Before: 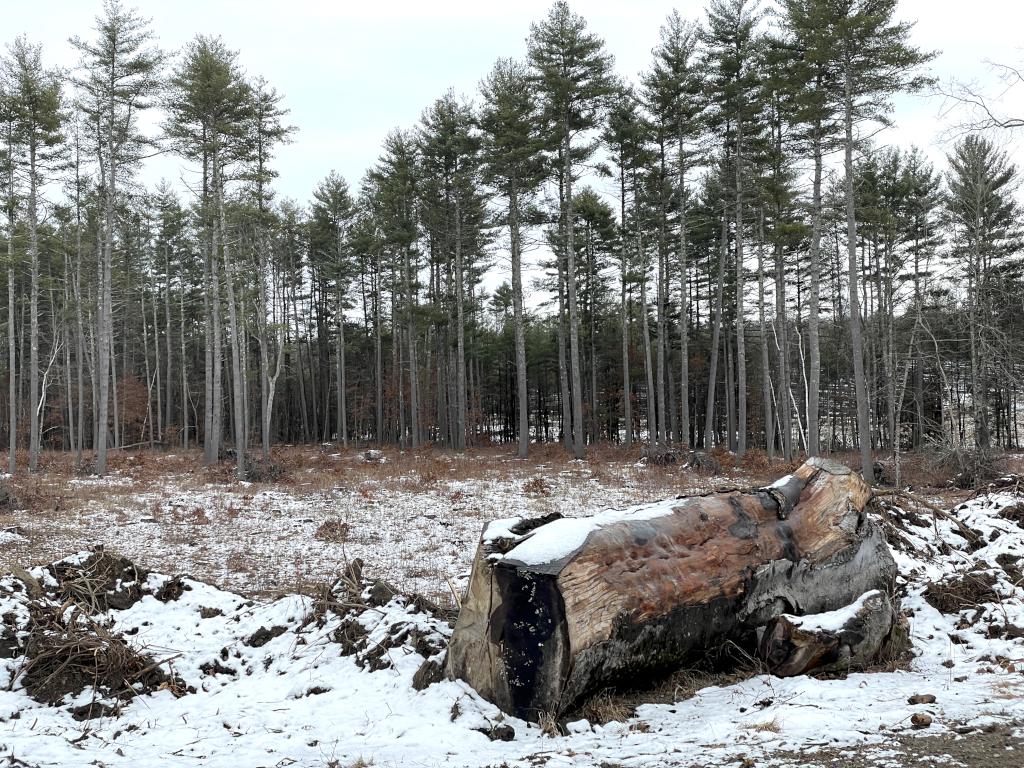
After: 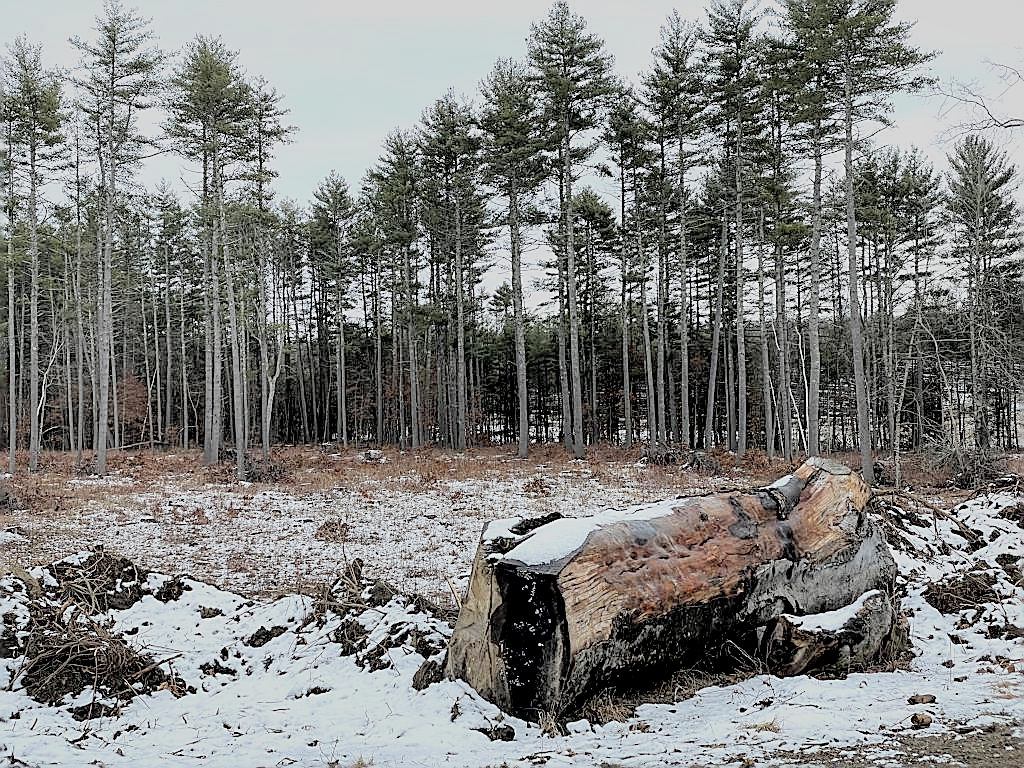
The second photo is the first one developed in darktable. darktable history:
sharpen: radius 1.4, amount 1.25, threshold 0.7
local contrast: highlights 100%, shadows 100%, detail 120%, midtone range 0.2
exposure: black level correction 0.001, exposure 0.5 EV, compensate exposure bias true, compensate highlight preservation false
filmic rgb: black relative exposure -4.58 EV, white relative exposure 4.8 EV, threshold 3 EV, hardness 2.36, latitude 36.07%, contrast 1.048, highlights saturation mix 1.32%, shadows ↔ highlights balance 1.25%, color science v4 (2020), enable highlight reconstruction true
white balance: emerald 1
shadows and highlights: on, module defaults
